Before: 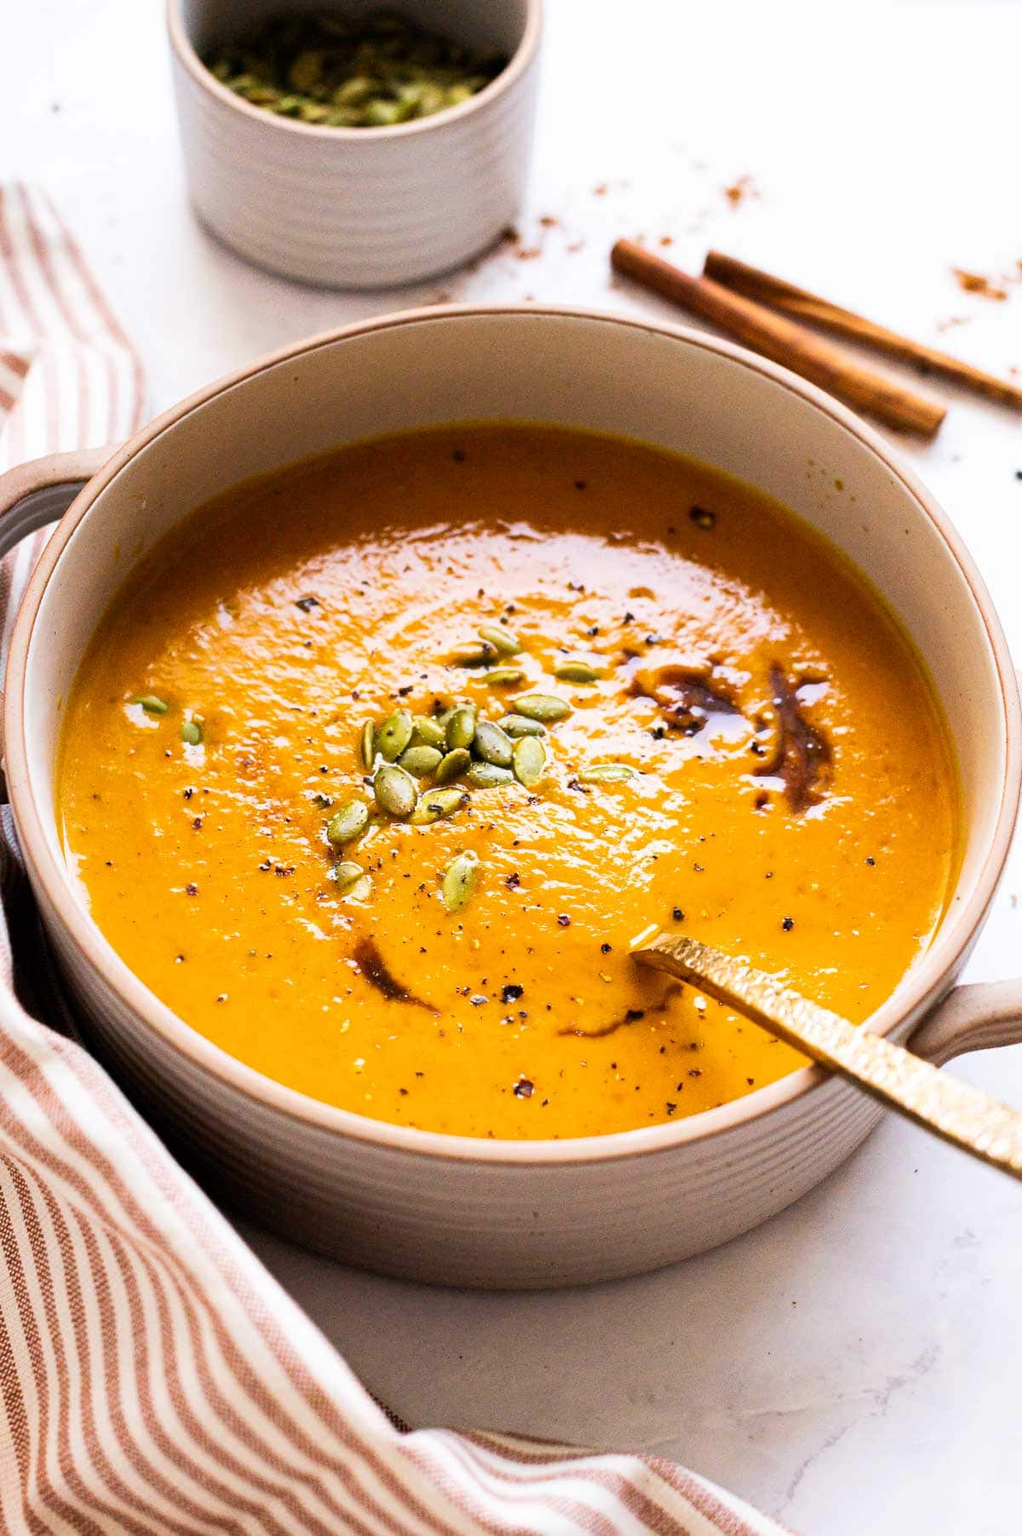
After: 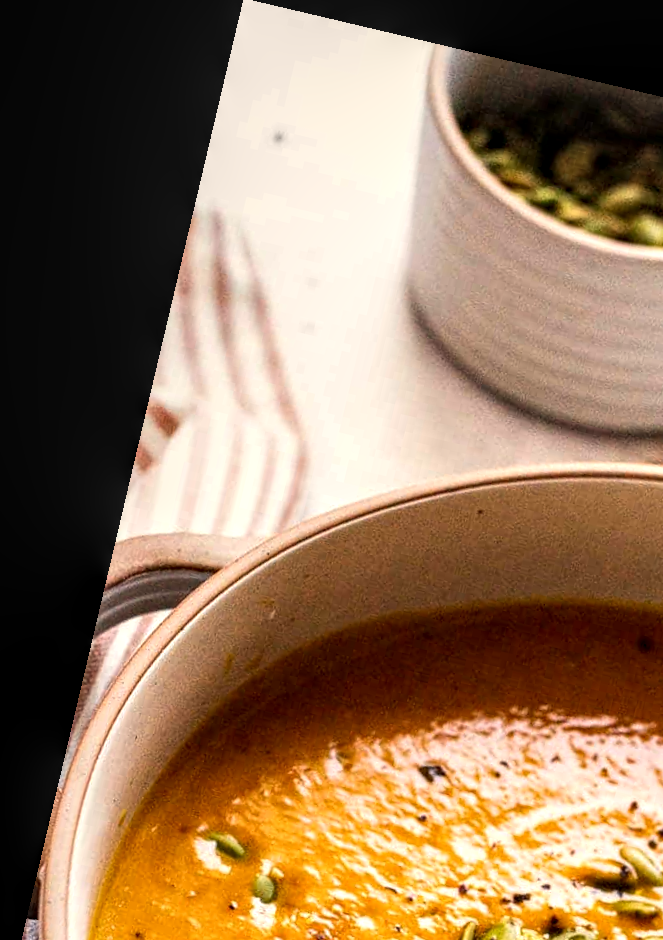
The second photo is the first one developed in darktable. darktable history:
local contrast: detail 160%
crop and rotate: left 10.817%, top 0.062%, right 47.194%, bottom 53.626%
white balance: red 1.045, blue 0.932
rotate and perspective: rotation 13.27°, automatic cropping off
